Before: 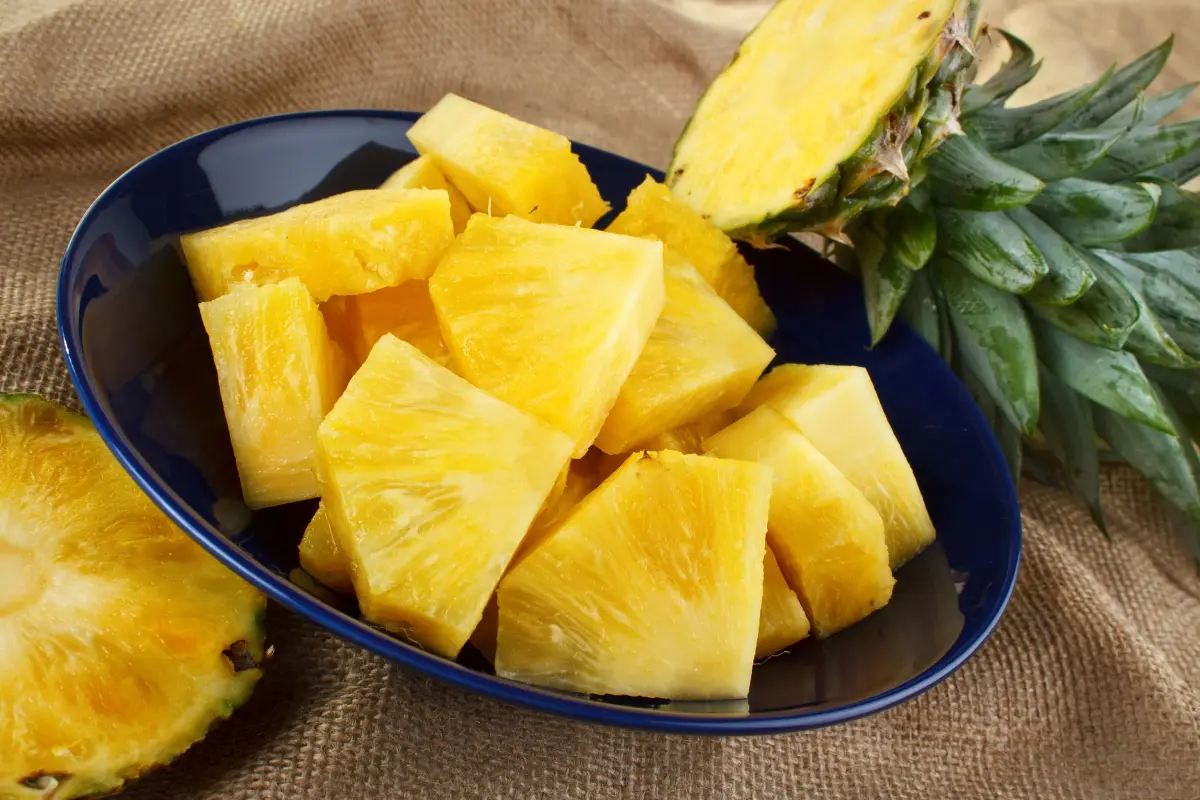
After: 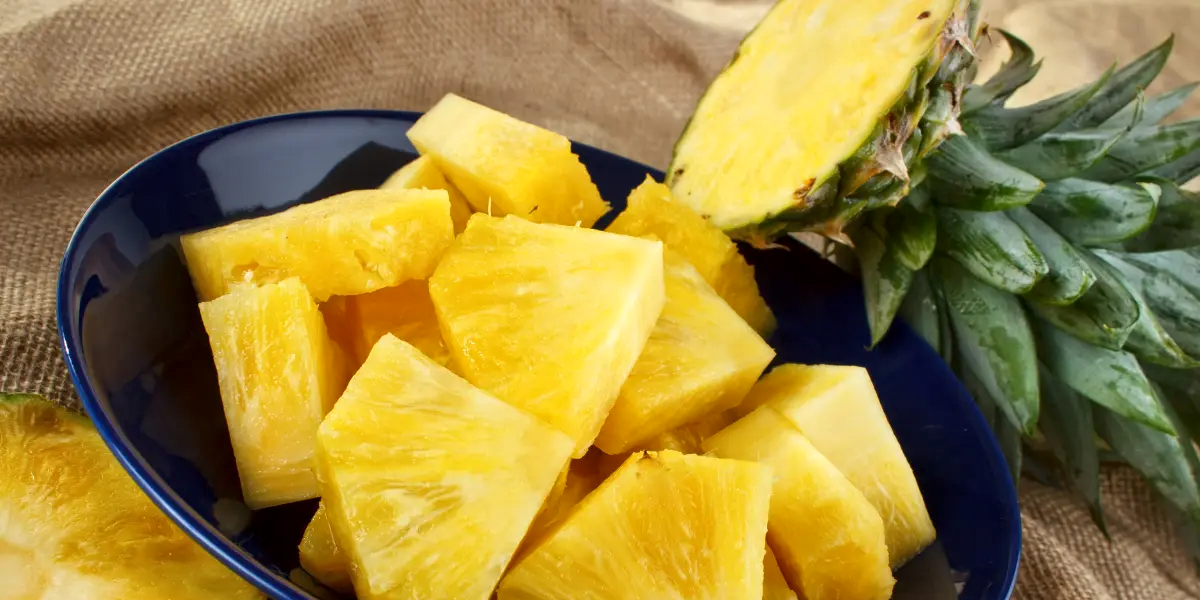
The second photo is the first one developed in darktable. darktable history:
crop: bottom 24.991%
local contrast: mode bilateral grid, contrast 20, coarseness 50, detail 129%, midtone range 0.2
